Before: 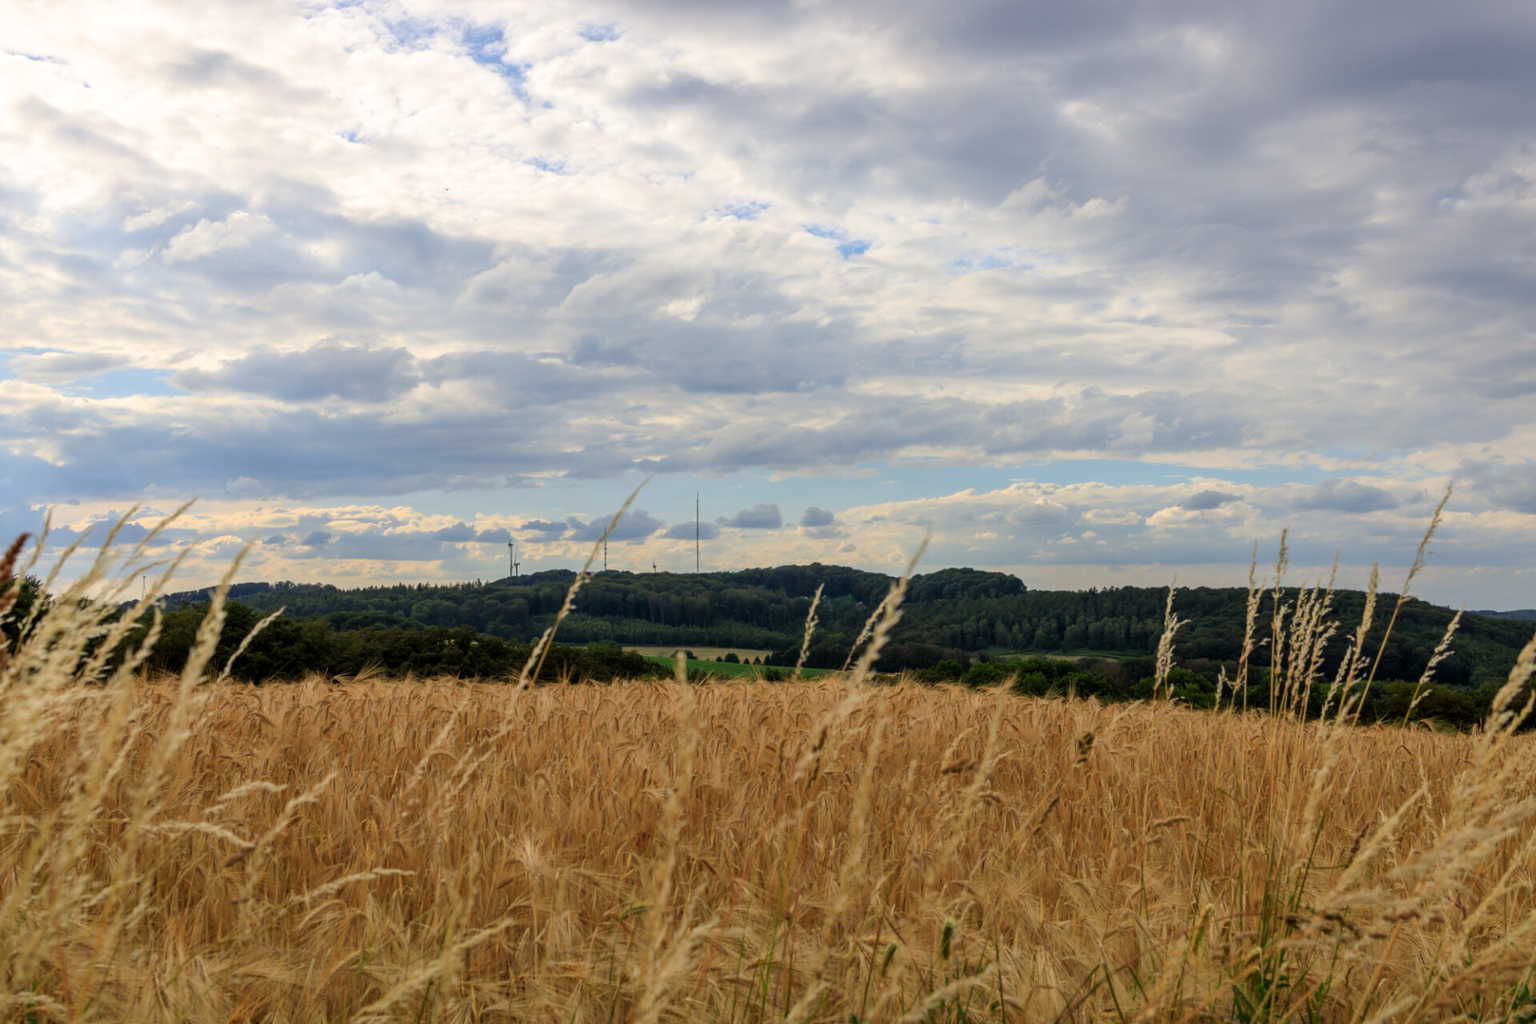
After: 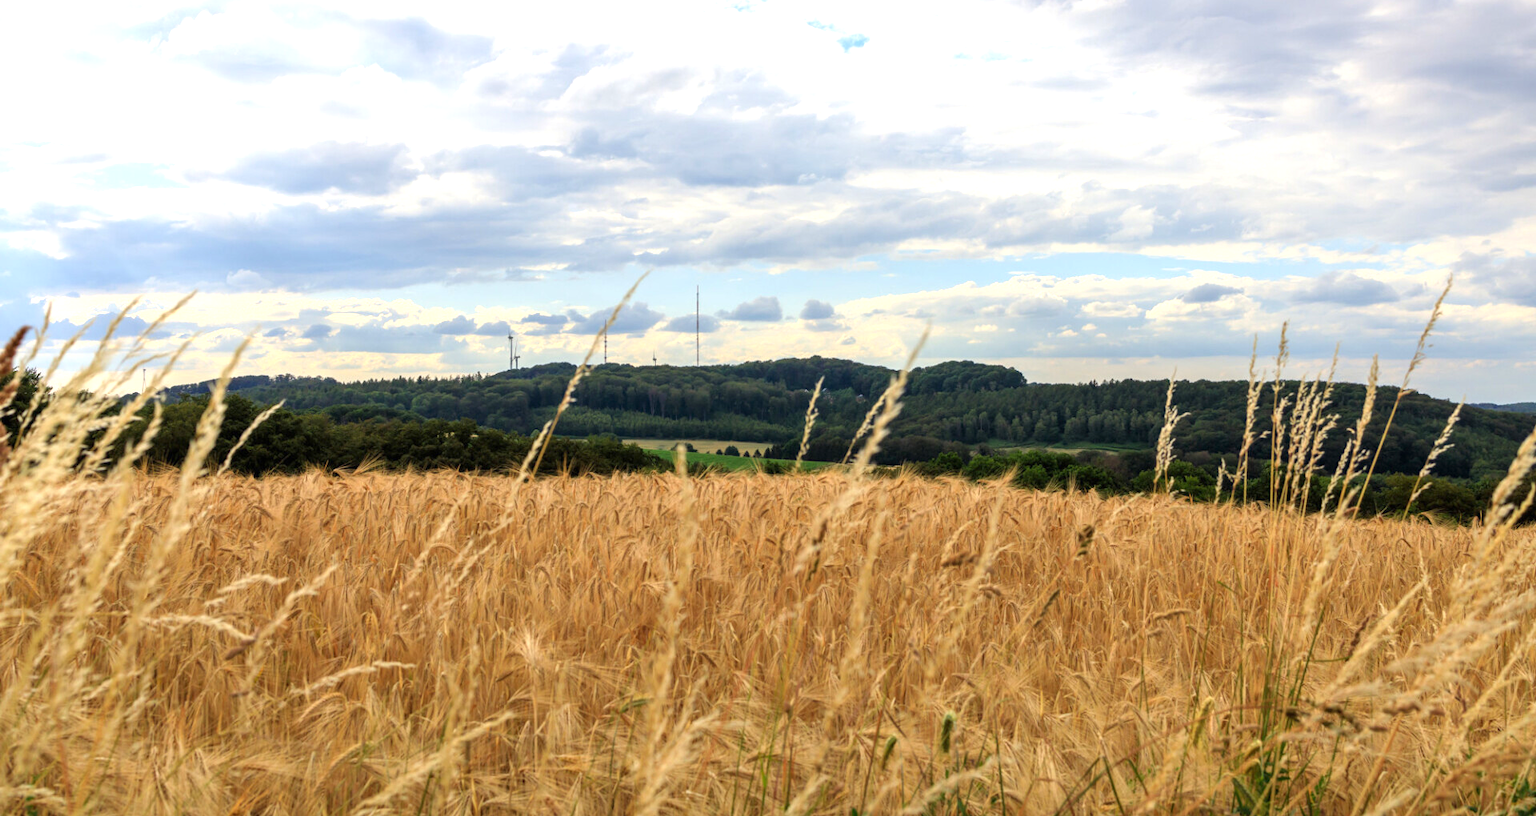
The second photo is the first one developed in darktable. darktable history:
crop and rotate: top 20.304%
exposure: black level correction 0, exposure 0.889 EV, compensate highlight preservation false
